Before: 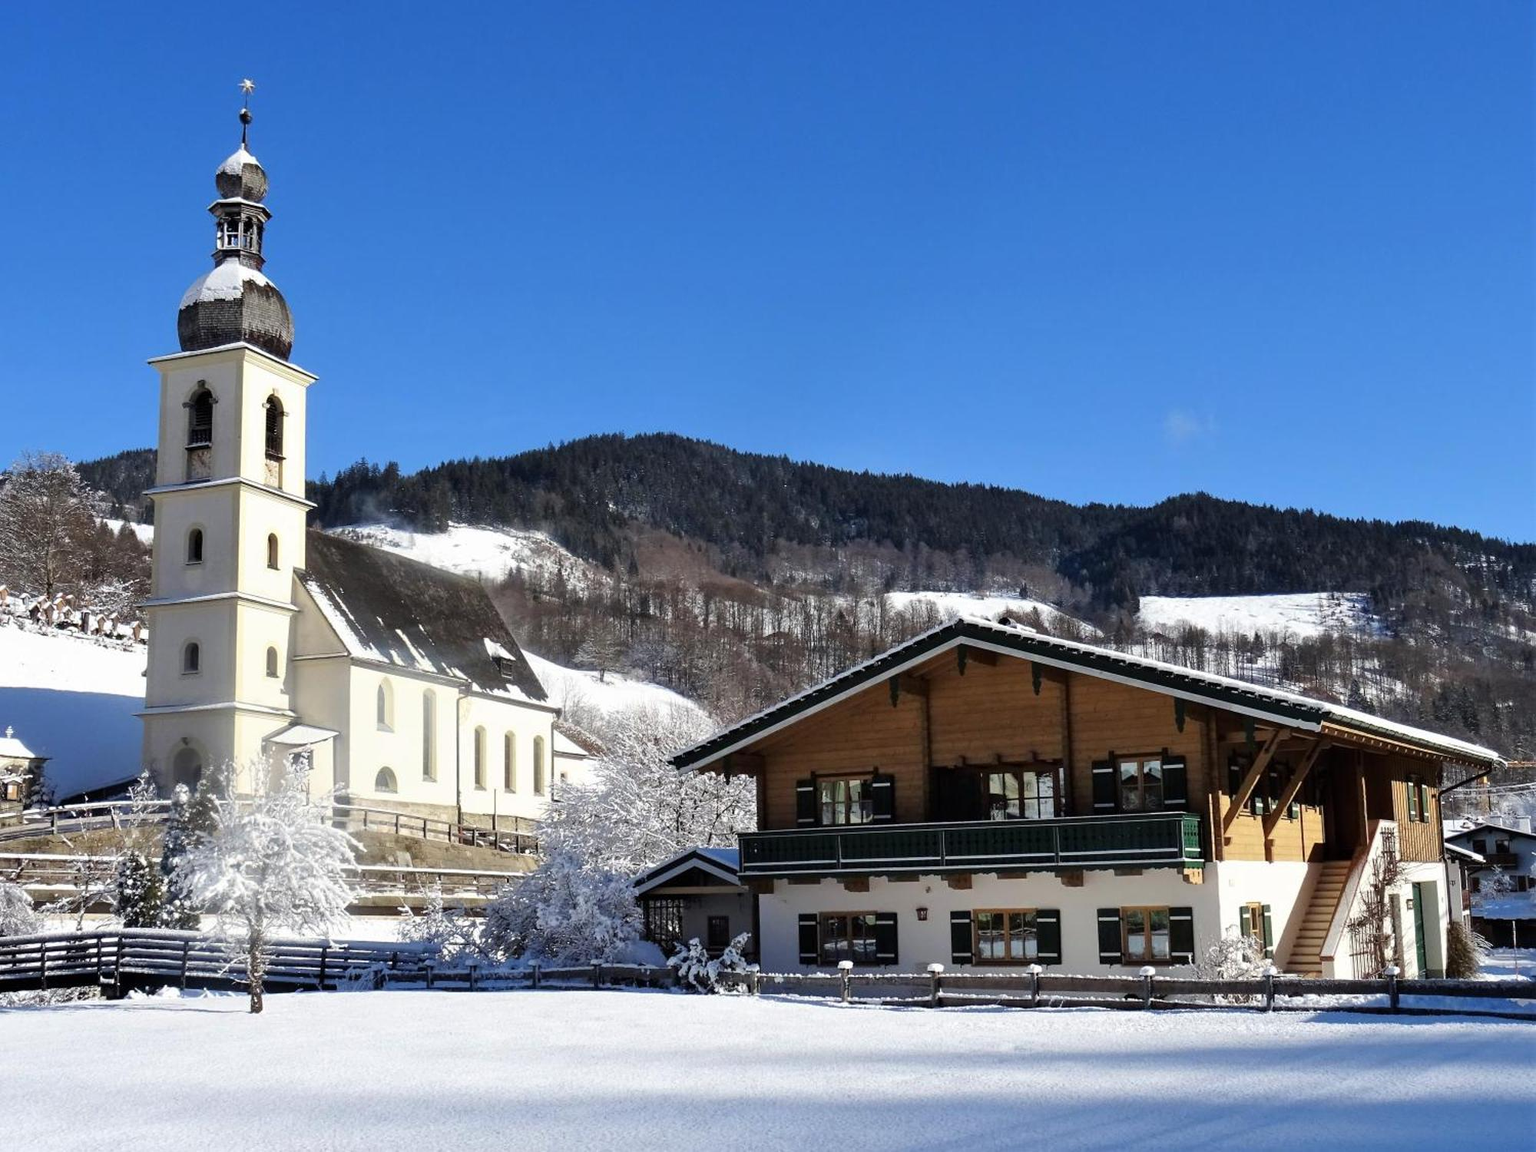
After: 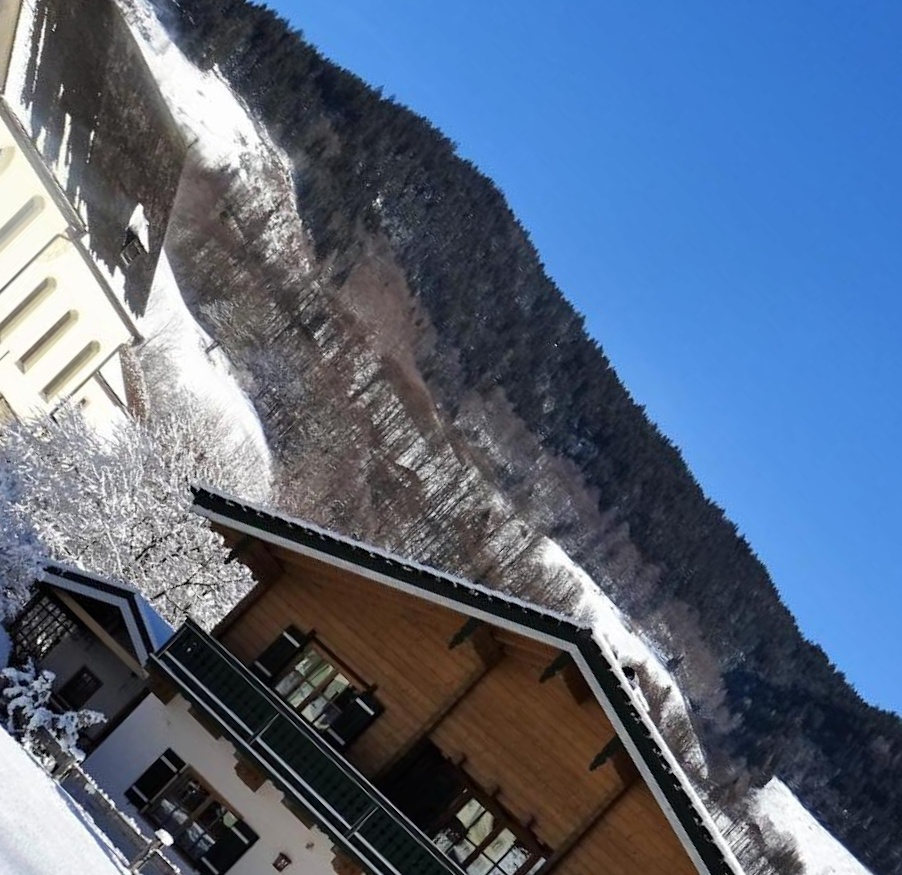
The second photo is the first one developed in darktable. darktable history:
crop and rotate: angle -45.63°, top 16.187%, right 0.914%, bottom 11.718%
